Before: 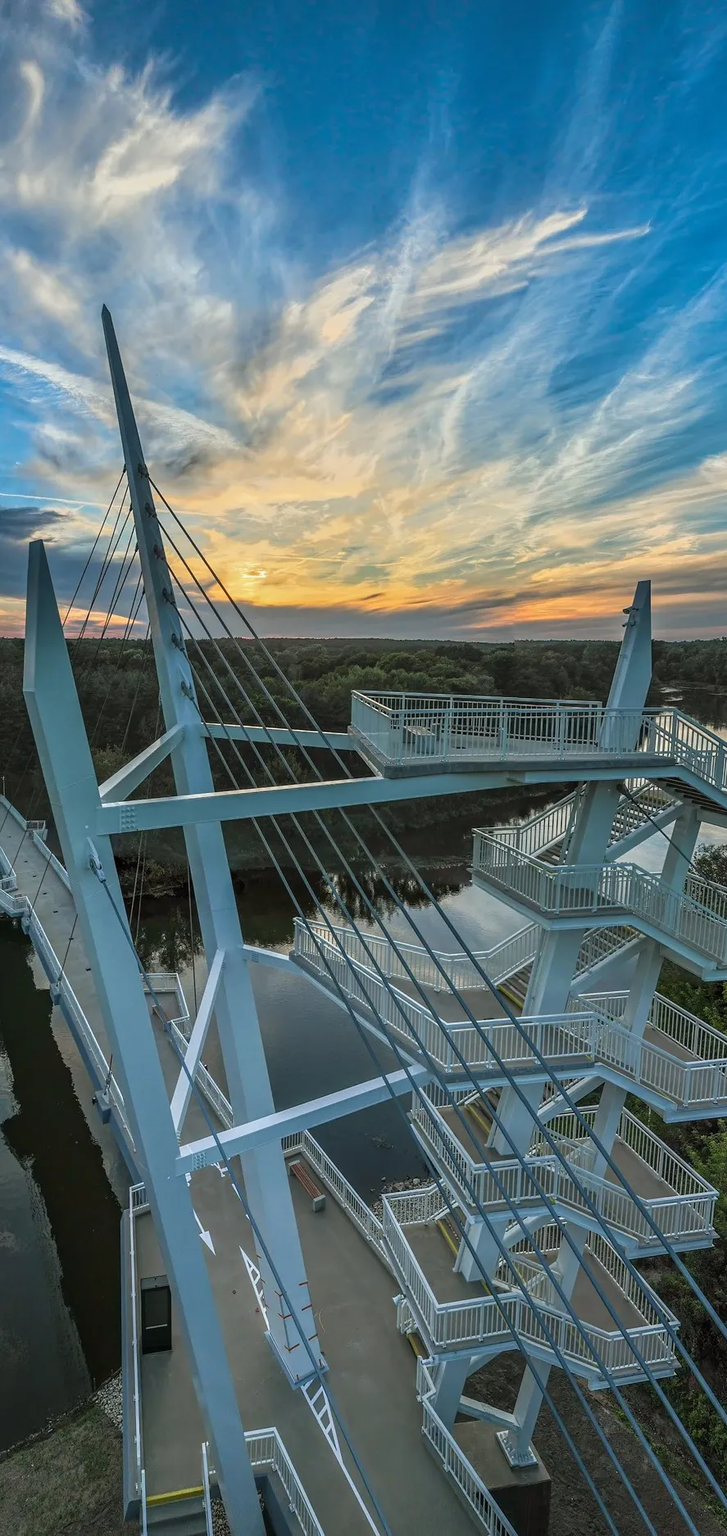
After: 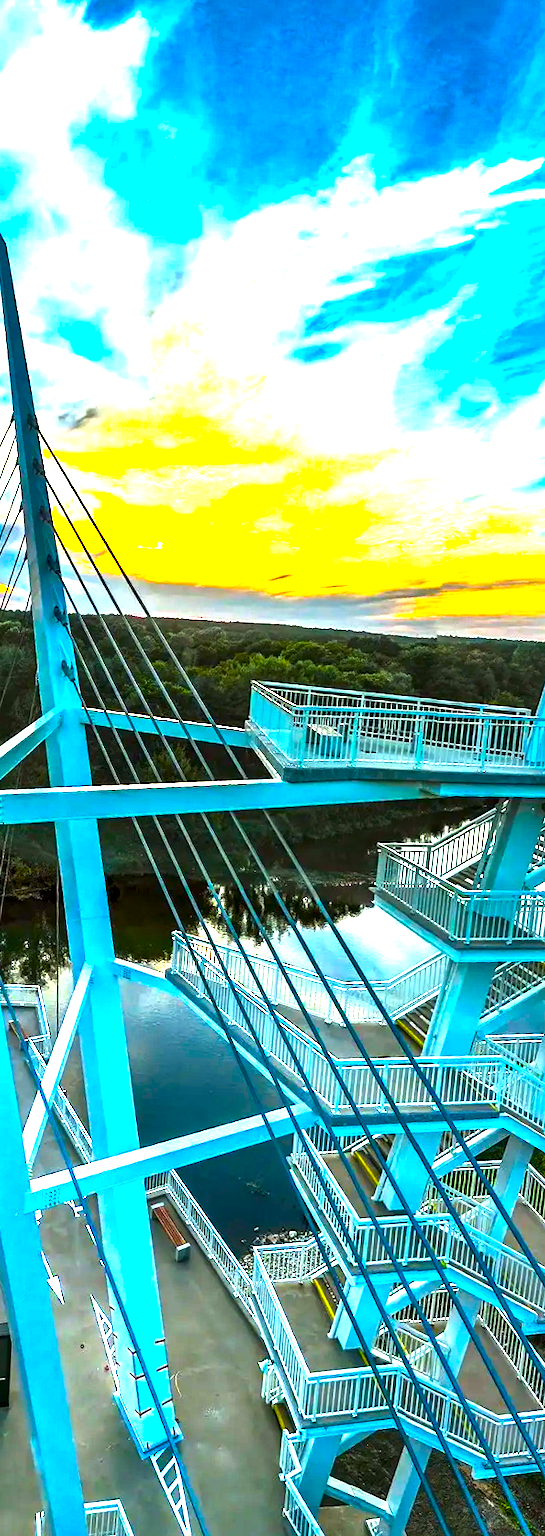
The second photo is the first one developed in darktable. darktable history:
local contrast: mode bilateral grid, contrast 50, coarseness 50, detail 150%, midtone range 0.2
color balance rgb: linear chroma grading › global chroma 20%, perceptual saturation grading › global saturation 65%, perceptual saturation grading › highlights 60%, perceptual saturation grading › mid-tones 50%, perceptual saturation grading › shadows 50%, perceptual brilliance grading › global brilliance 30%, perceptual brilliance grading › highlights 50%, perceptual brilliance grading › mid-tones 50%, perceptual brilliance grading › shadows -22%, global vibrance 20%
crop and rotate: angle -3.27°, left 14.277%, top 0.028%, right 10.766%, bottom 0.028%
